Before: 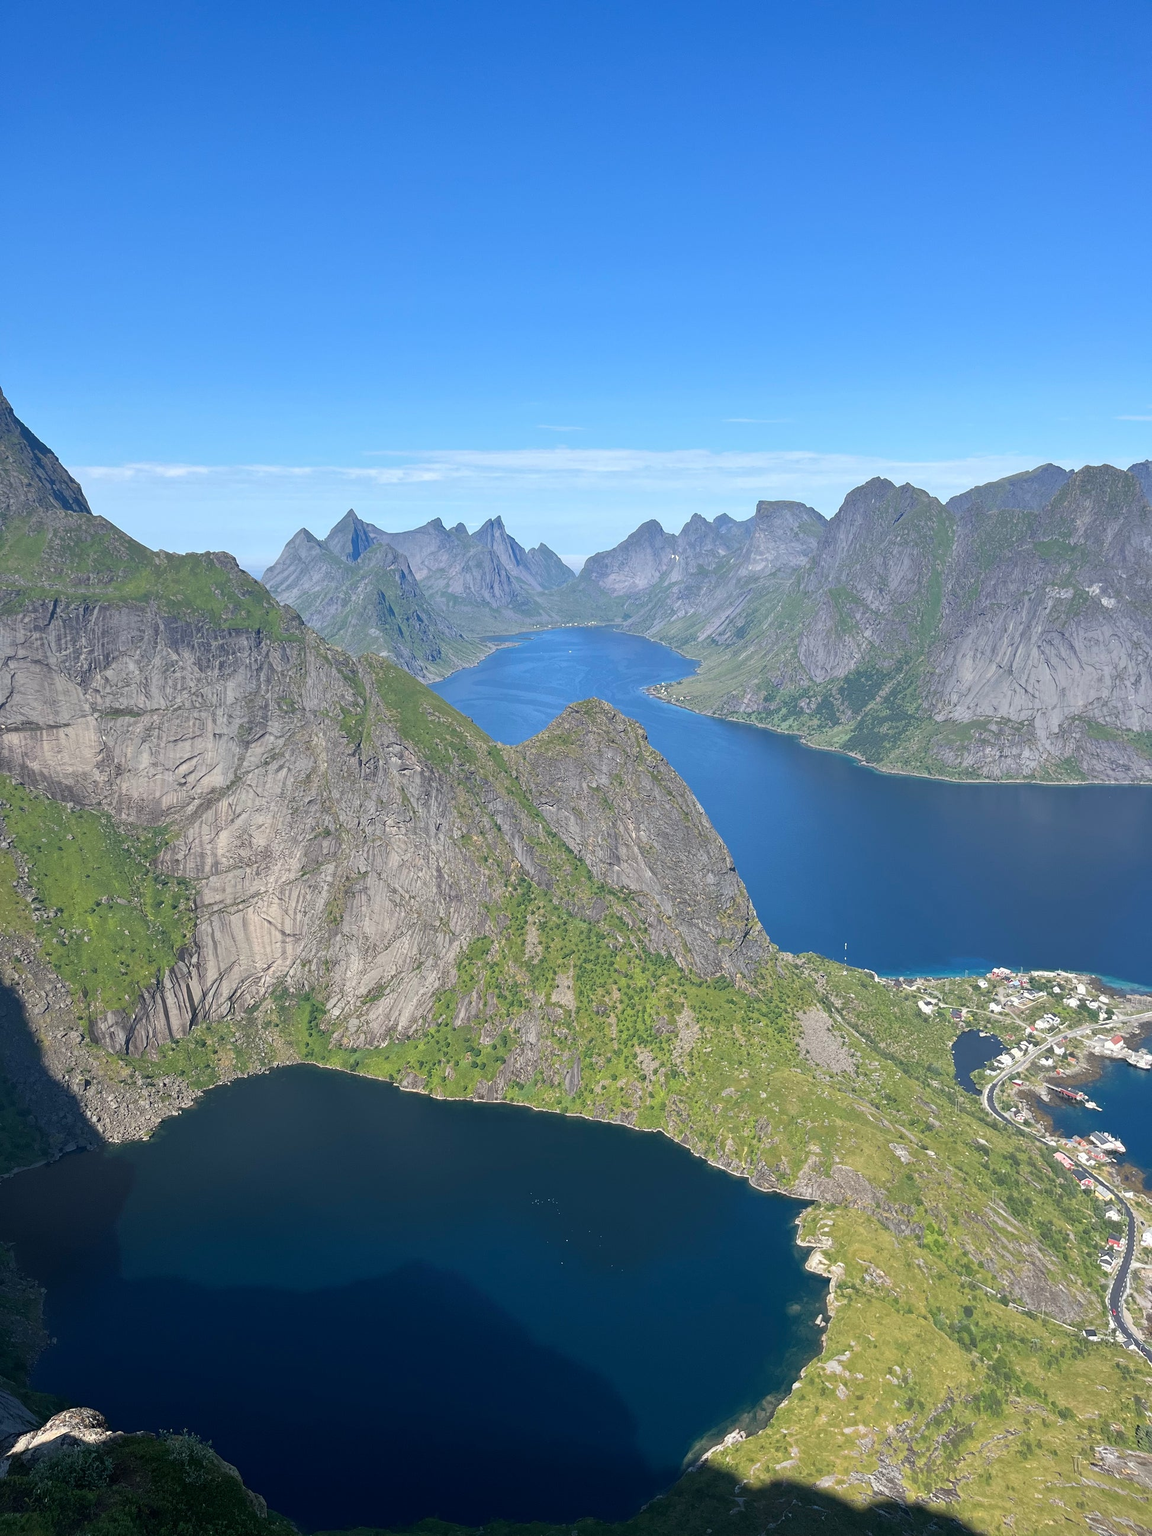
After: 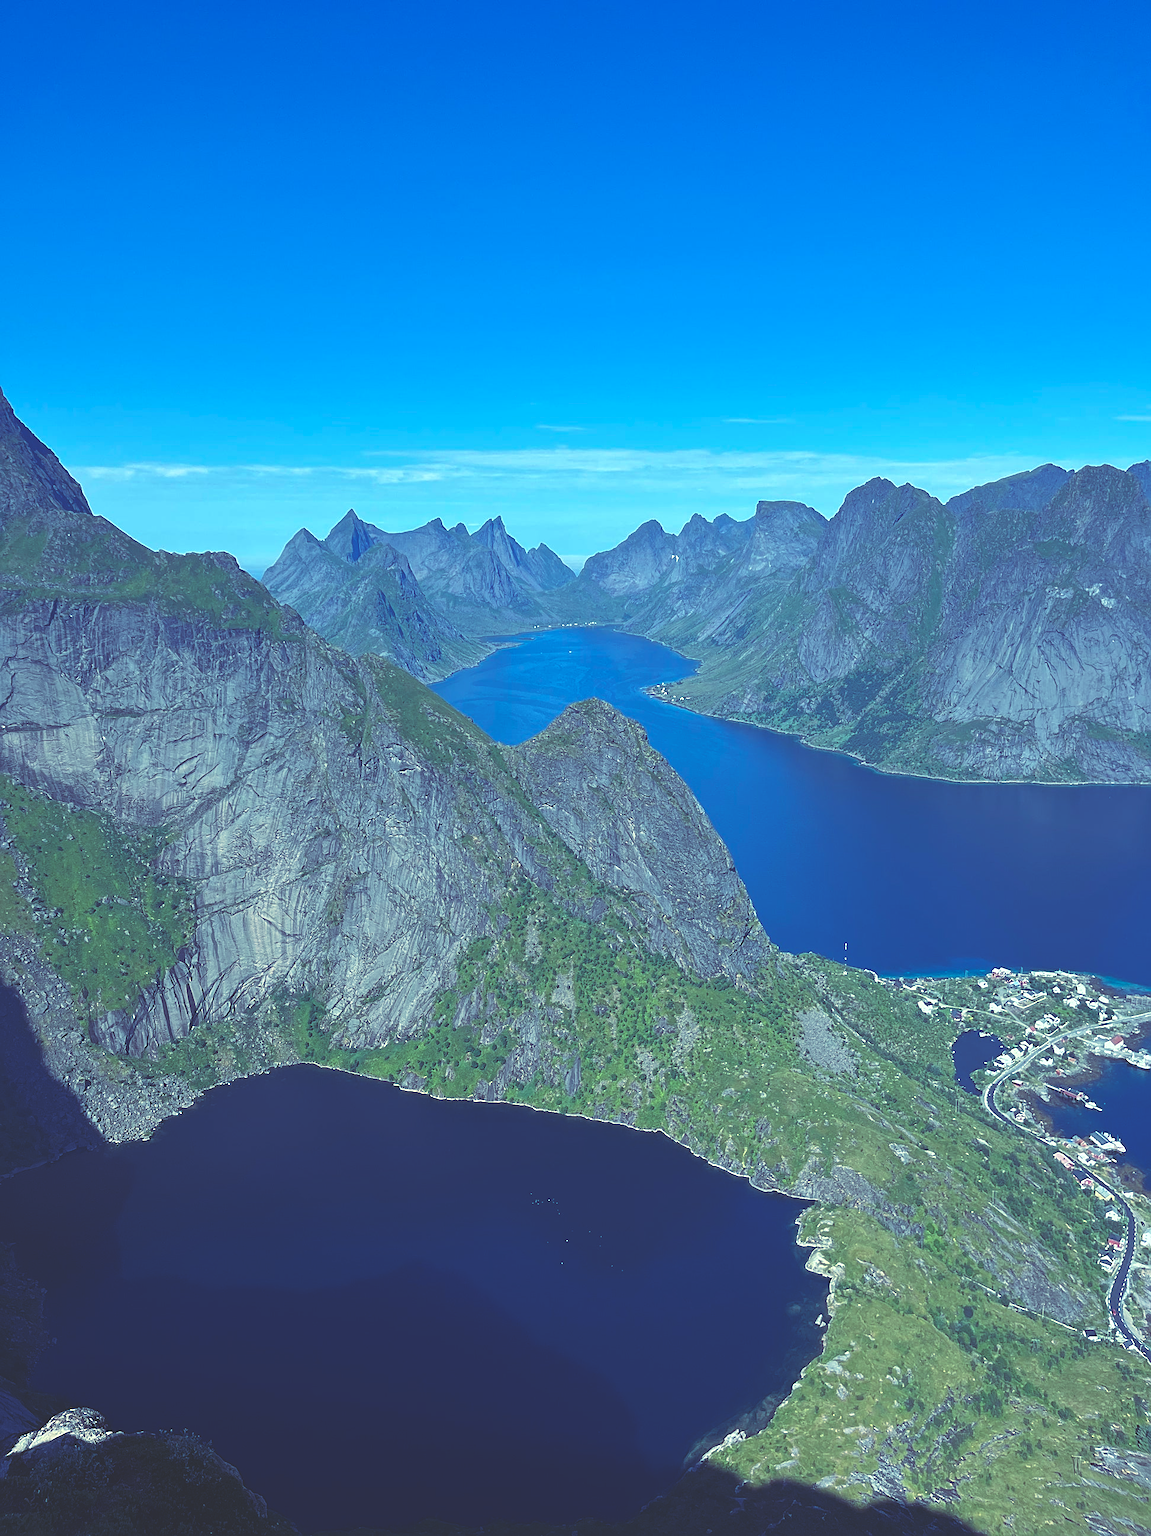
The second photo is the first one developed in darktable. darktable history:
rgb curve: curves: ch0 [(0, 0.186) (0.314, 0.284) (0.576, 0.466) (0.805, 0.691) (0.936, 0.886)]; ch1 [(0, 0.186) (0.314, 0.284) (0.581, 0.534) (0.771, 0.746) (0.936, 0.958)]; ch2 [(0, 0.216) (0.275, 0.39) (1, 1)], mode RGB, independent channels, compensate middle gray true, preserve colors none
sharpen: on, module defaults
